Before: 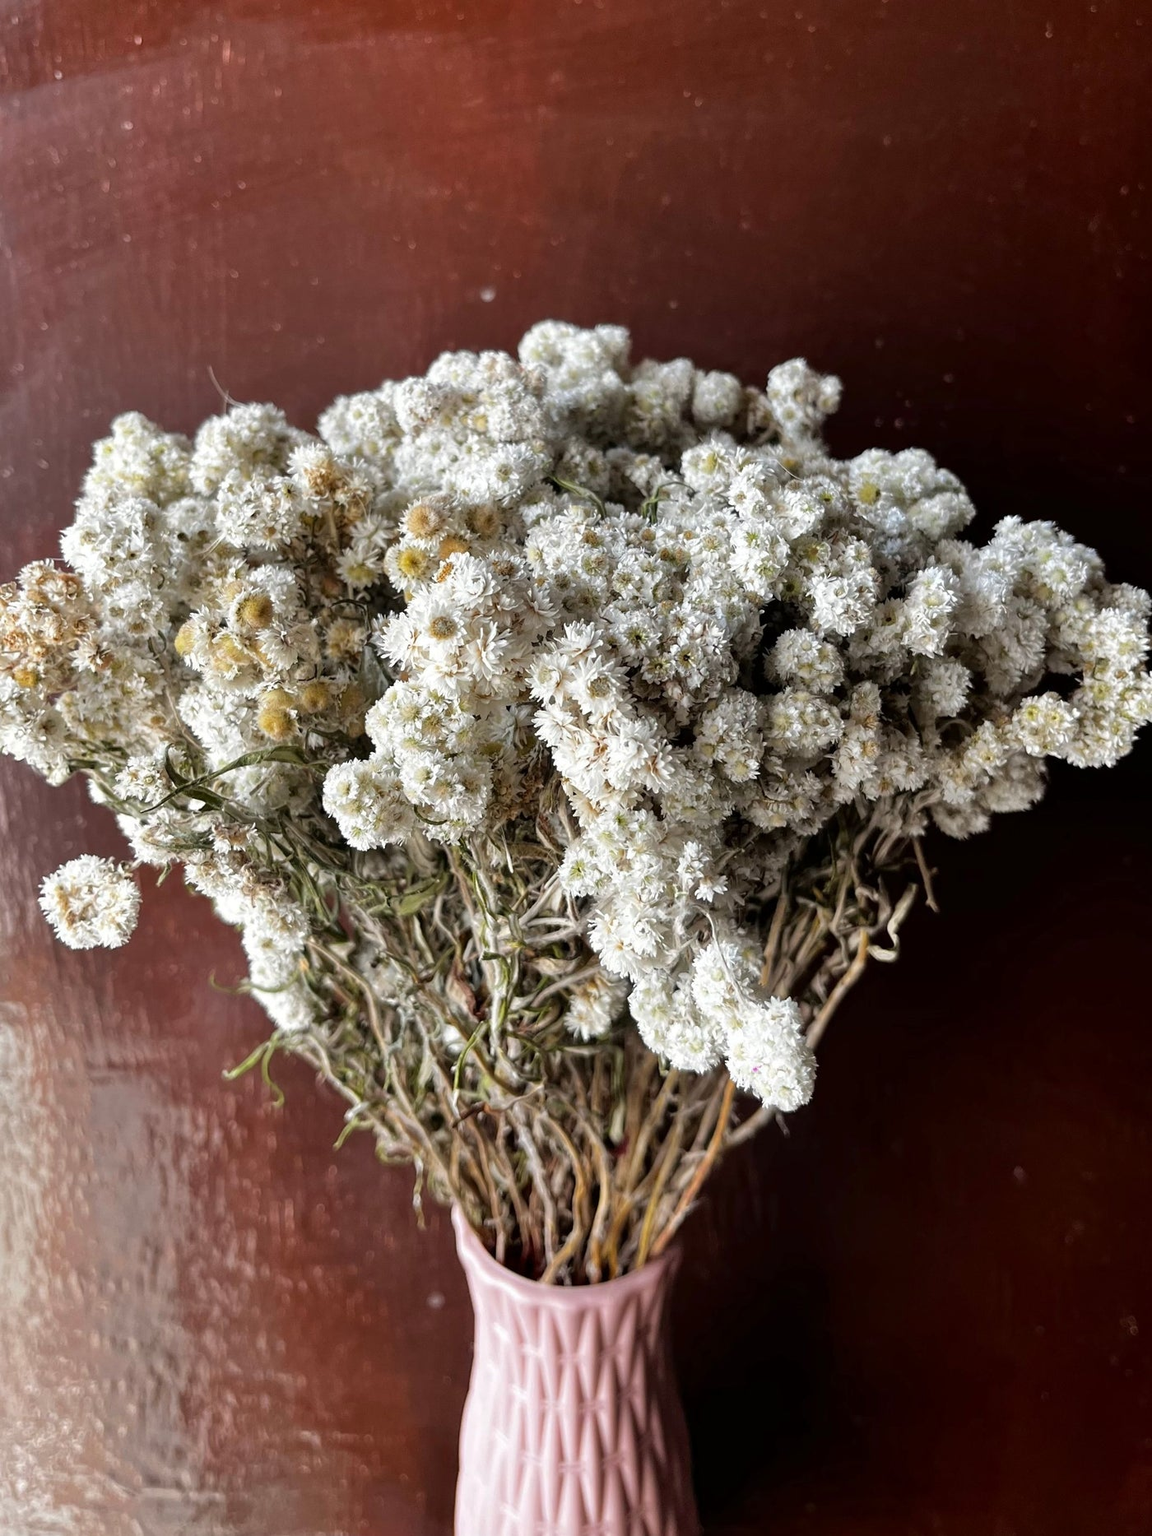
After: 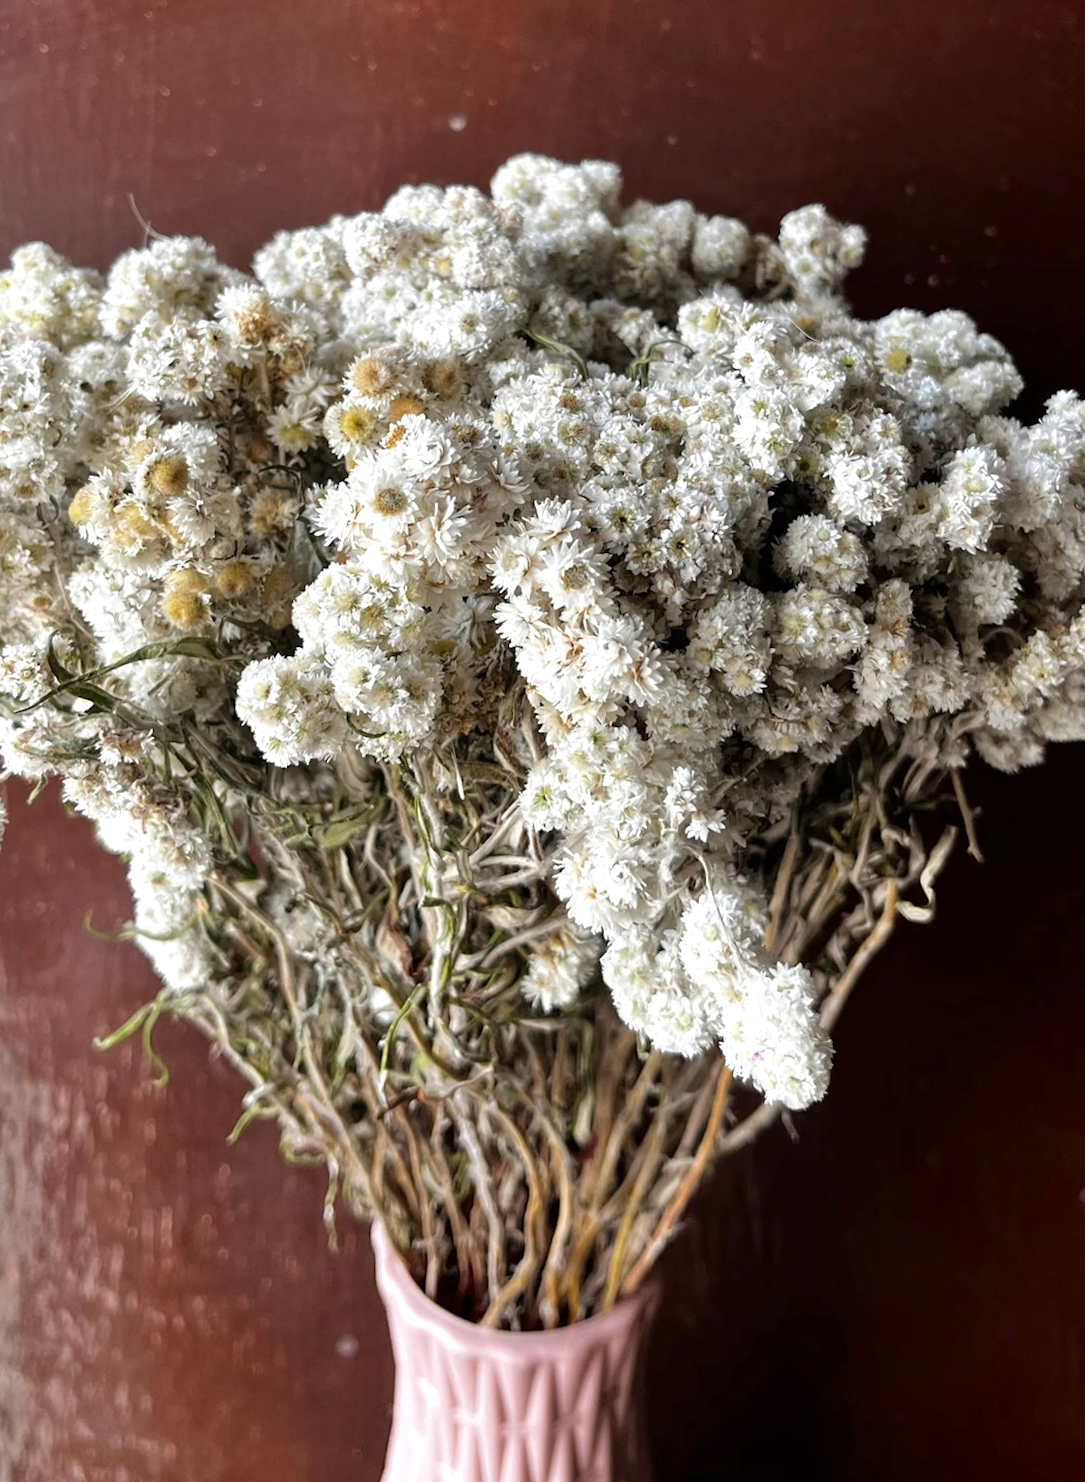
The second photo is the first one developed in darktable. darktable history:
crop and rotate: angle -3.27°, left 5.211%, top 5.211%, right 4.607%, bottom 4.607%
rotate and perspective: rotation -1.68°, lens shift (vertical) -0.146, crop left 0.049, crop right 0.912, crop top 0.032, crop bottom 0.96
contrast brightness saturation: saturation -0.05
exposure: exposure 0.2 EV, compensate highlight preservation false
